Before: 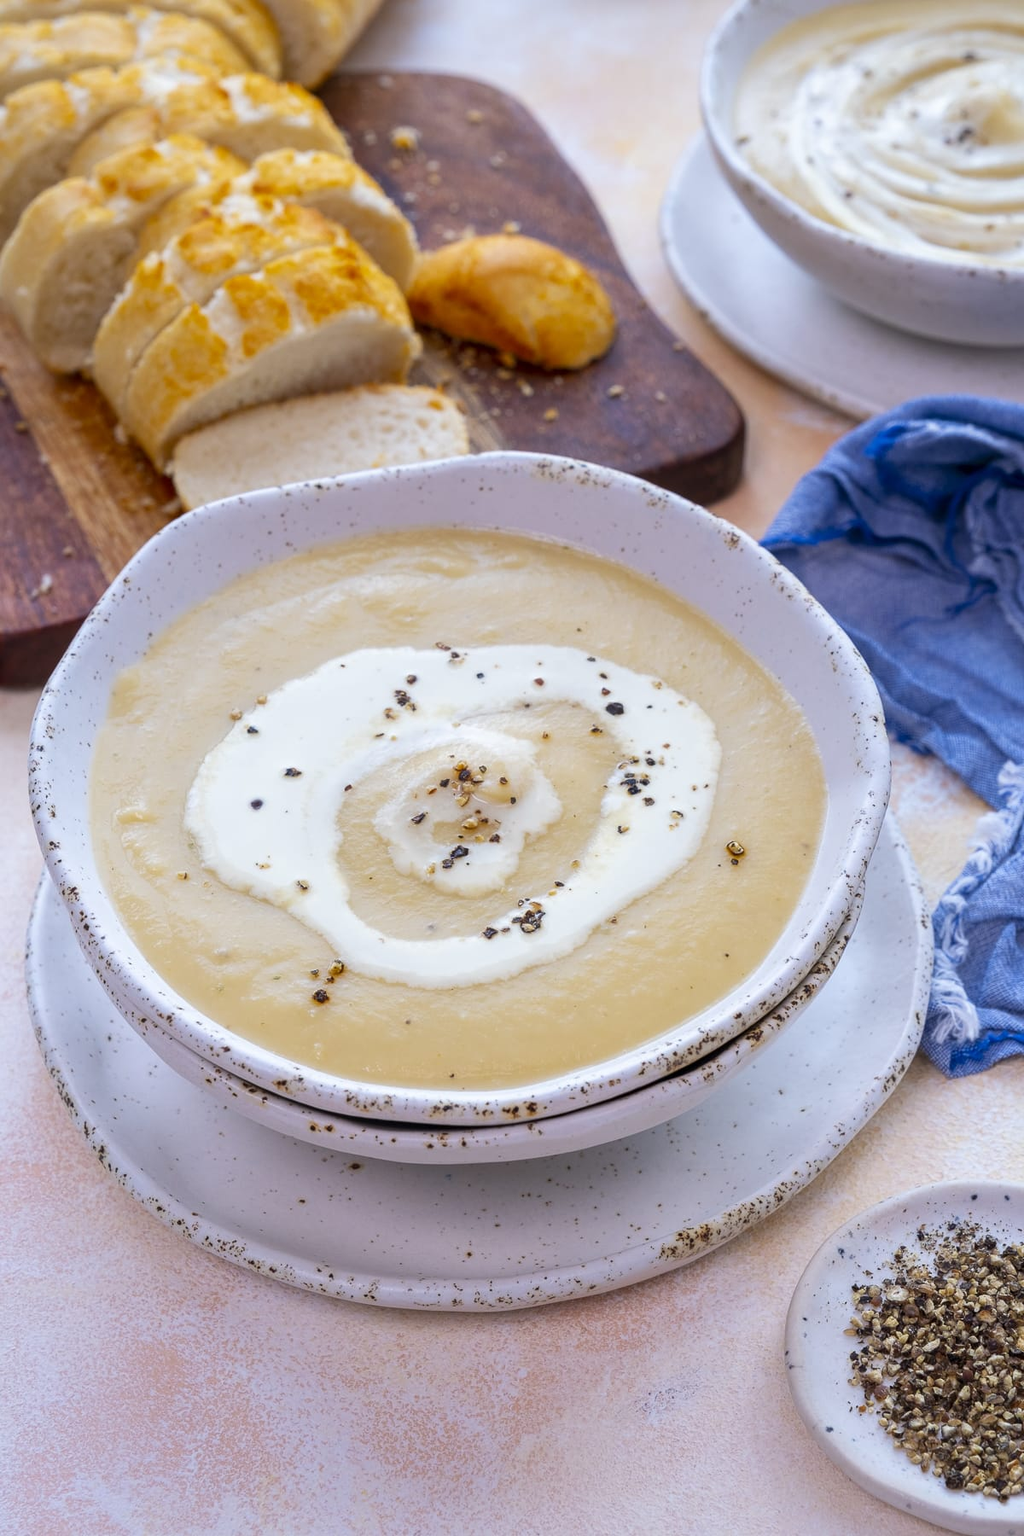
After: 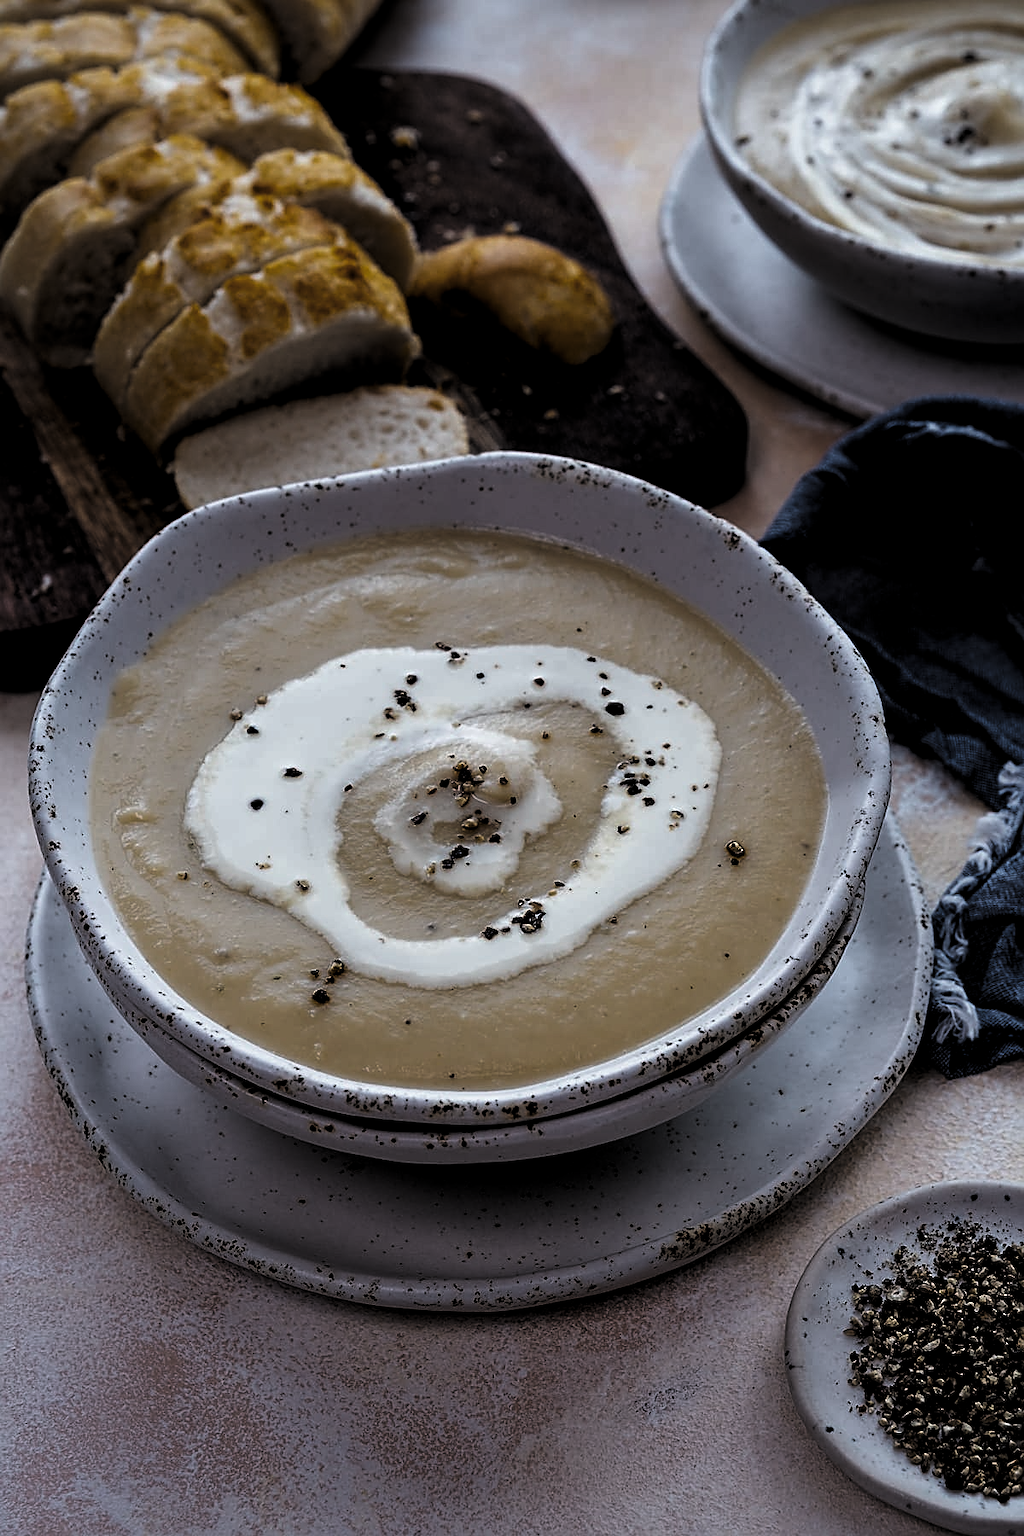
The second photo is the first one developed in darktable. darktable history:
sharpen: on, module defaults
levels: mode automatic, black 8.58%, gray 59.42%, levels [0, 0.445, 1]
